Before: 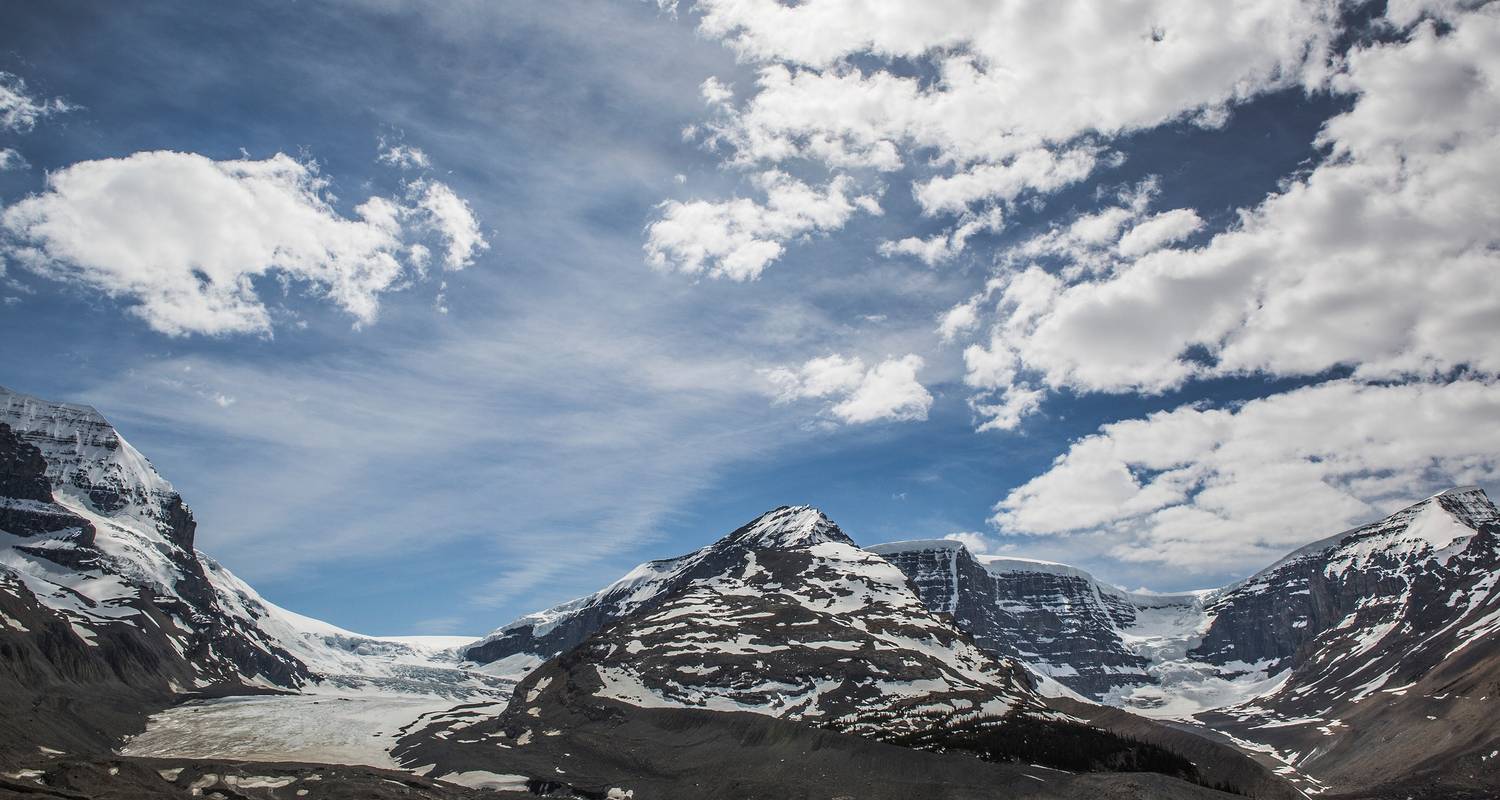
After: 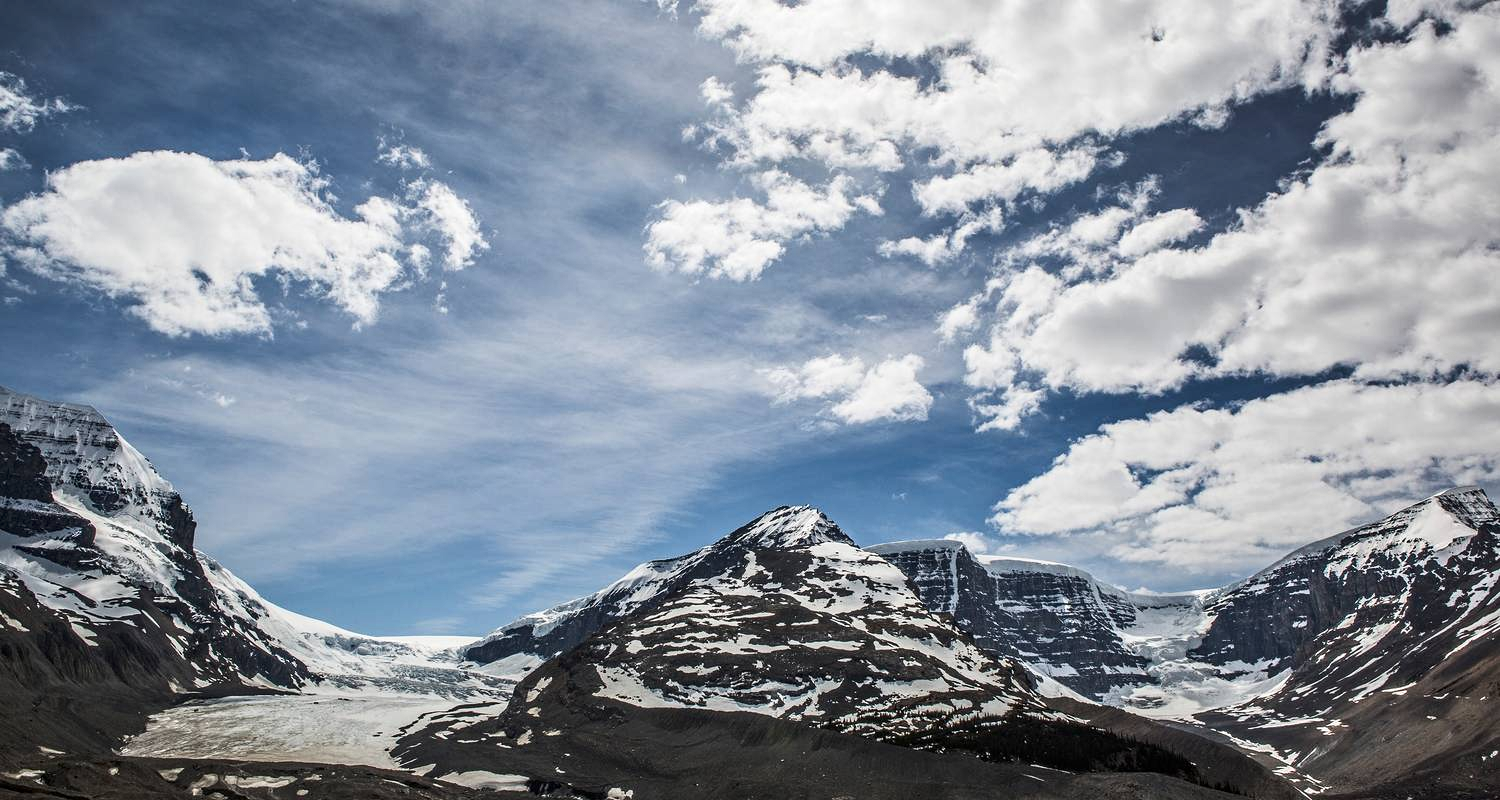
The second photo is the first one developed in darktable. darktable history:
exposure: compensate highlight preservation false
contrast equalizer: octaves 7, y [[0.5, 0.542, 0.583, 0.625, 0.667, 0.708], [0.5 ×6], [0.5 ×6], [0 ×6], [0 ×6]], mix 0.273
contrast brightness saturation: contrast 0.141
